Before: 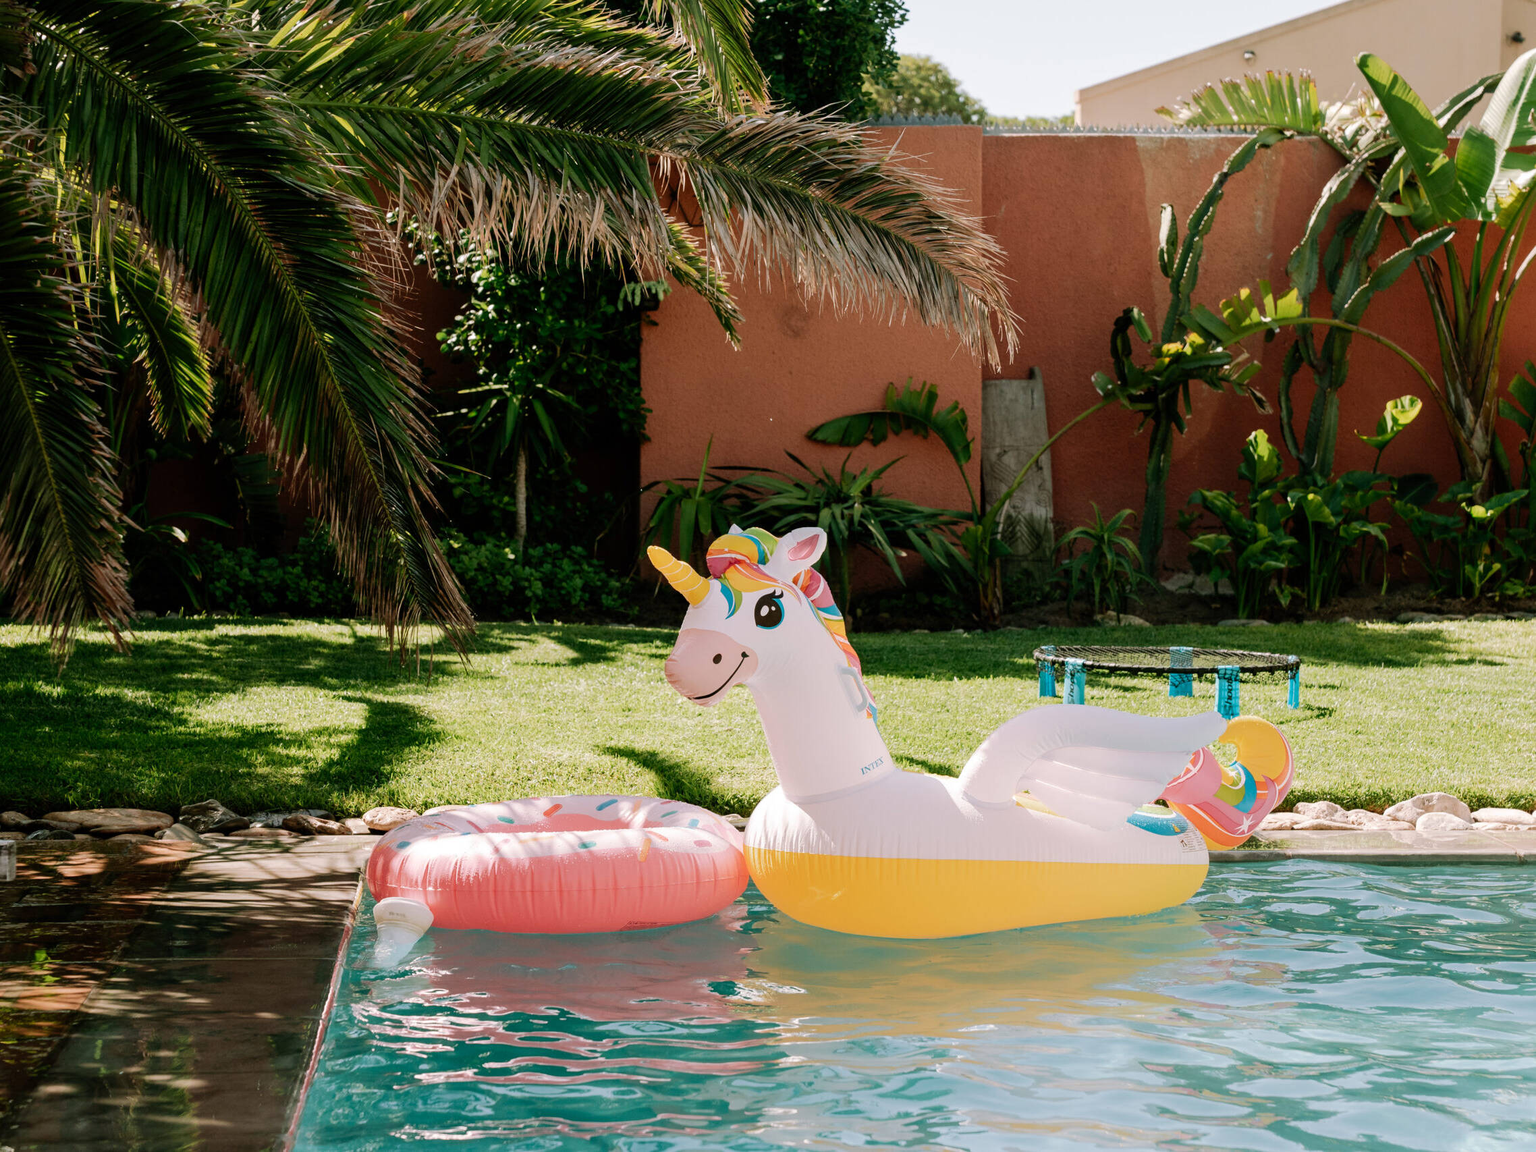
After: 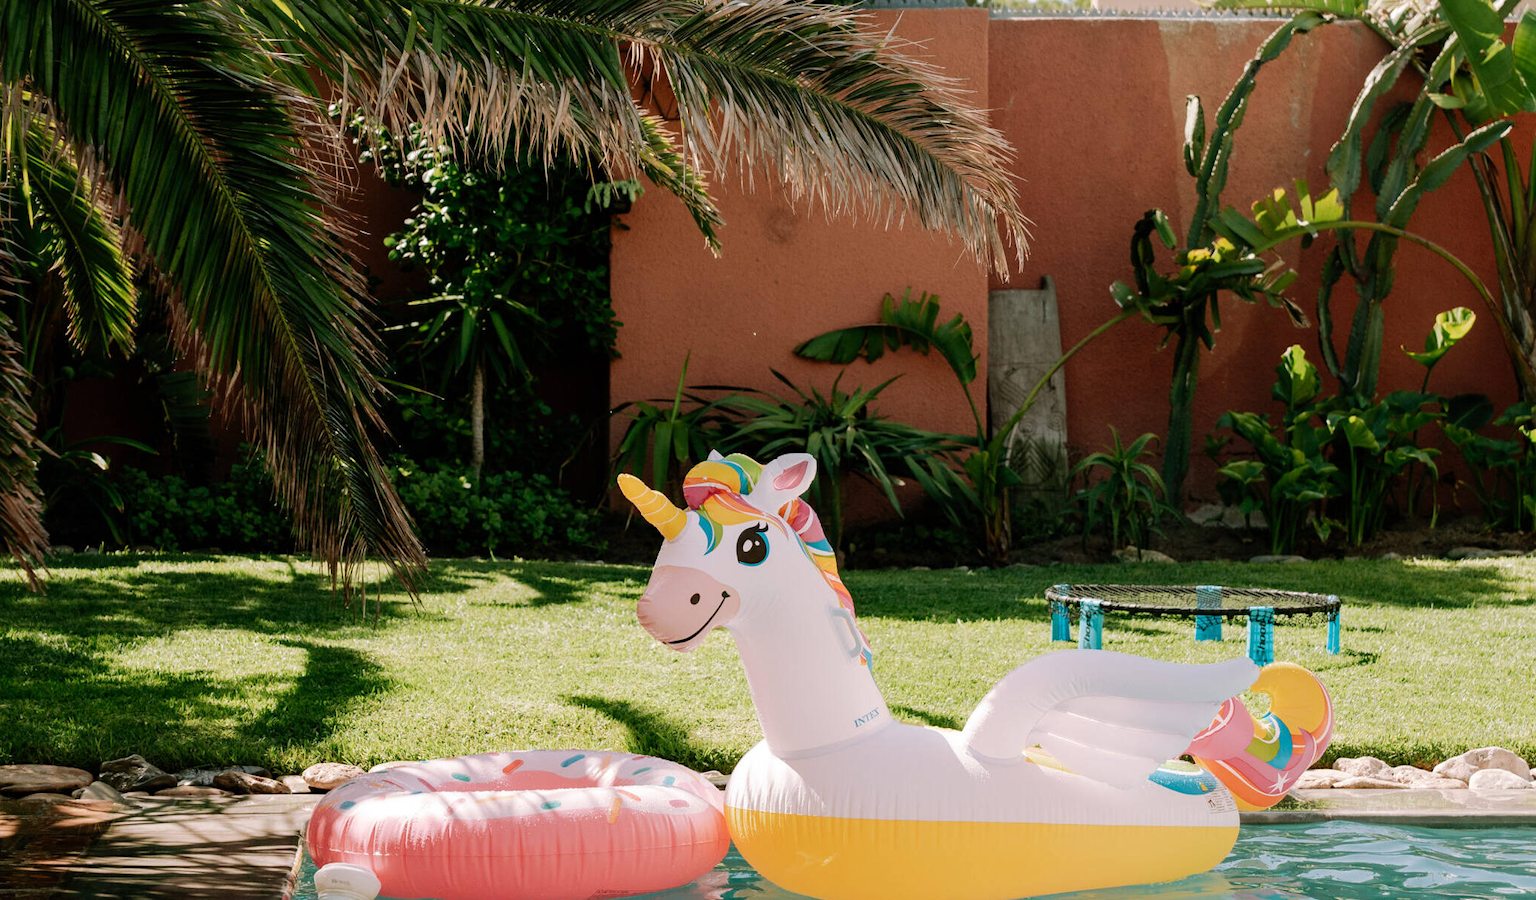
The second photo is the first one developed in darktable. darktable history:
crop: left 5.879%, top 10.293%, right 3.828%, bottom 19.068%
